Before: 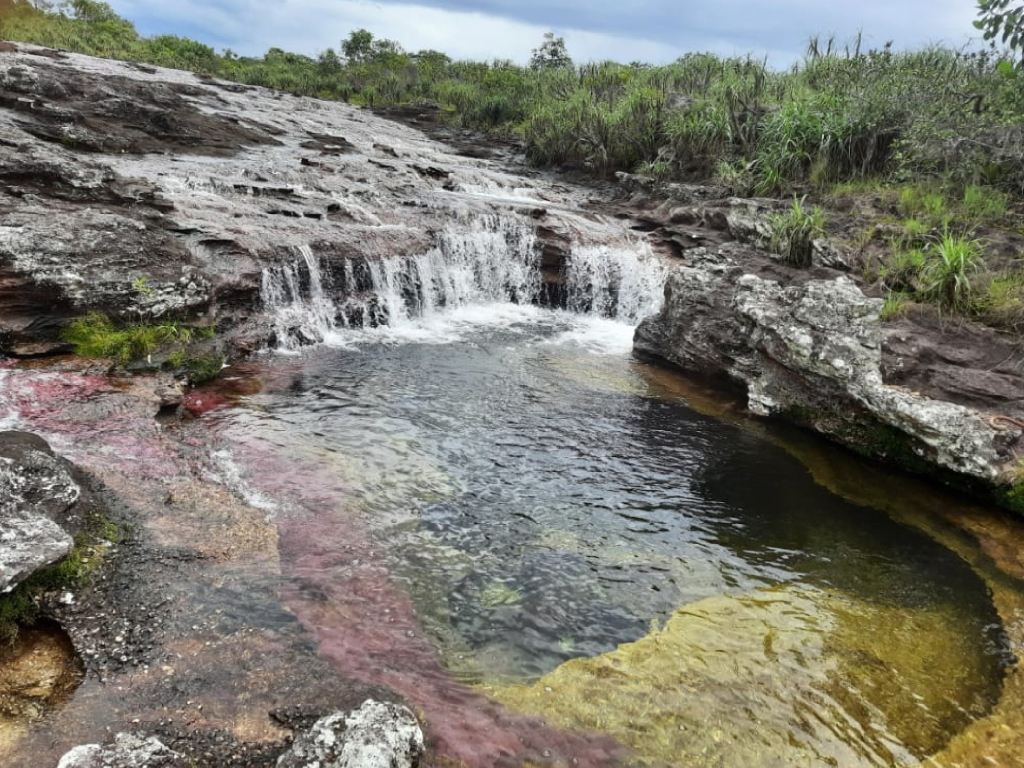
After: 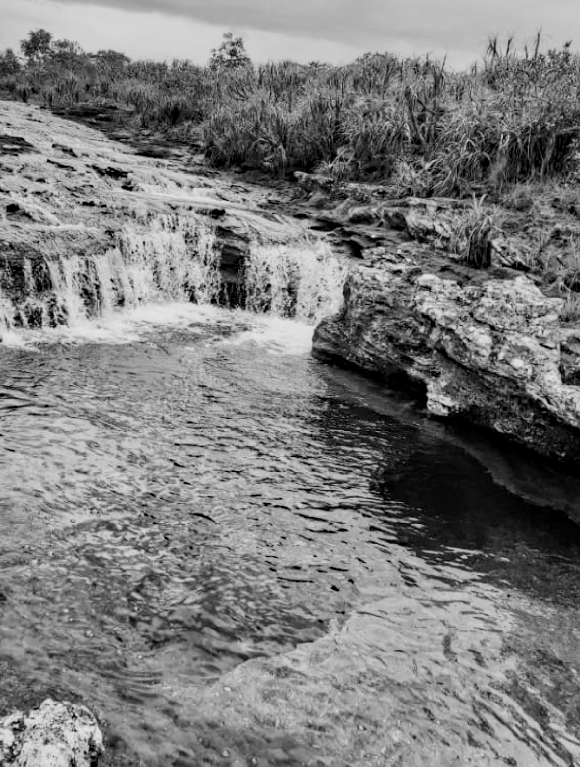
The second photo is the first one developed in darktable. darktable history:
color calibration: output gray [0.21, 0.42, 0.37, 0], illuminant as shot in camera, x 0.359, y 0.362, temperature 4589.45 K
exposure: black level correction -0.002, exposure 0.529 EV, compensate highlight preservation false
local contrast: detail 130%
tone equalizer: smoothing diameter 2.03%, edges refinement/feathering 21.88, mask exposure compensation -1.57 EV, filter diffusion 5
crop: left 31.421%, top 0.012%, right 11.932%
filmic rgb: black relative exposure -7.65 EV, white relative exposure 4.56 EV, hardness 3.61, preserve chrominance no, color science v5 (2021), contrast in shadows safe, contrast in highlights safe
haze removal: strength 0.424, compatibility mode true
shadows and highlights: radius 135.67, soften with gaussian
